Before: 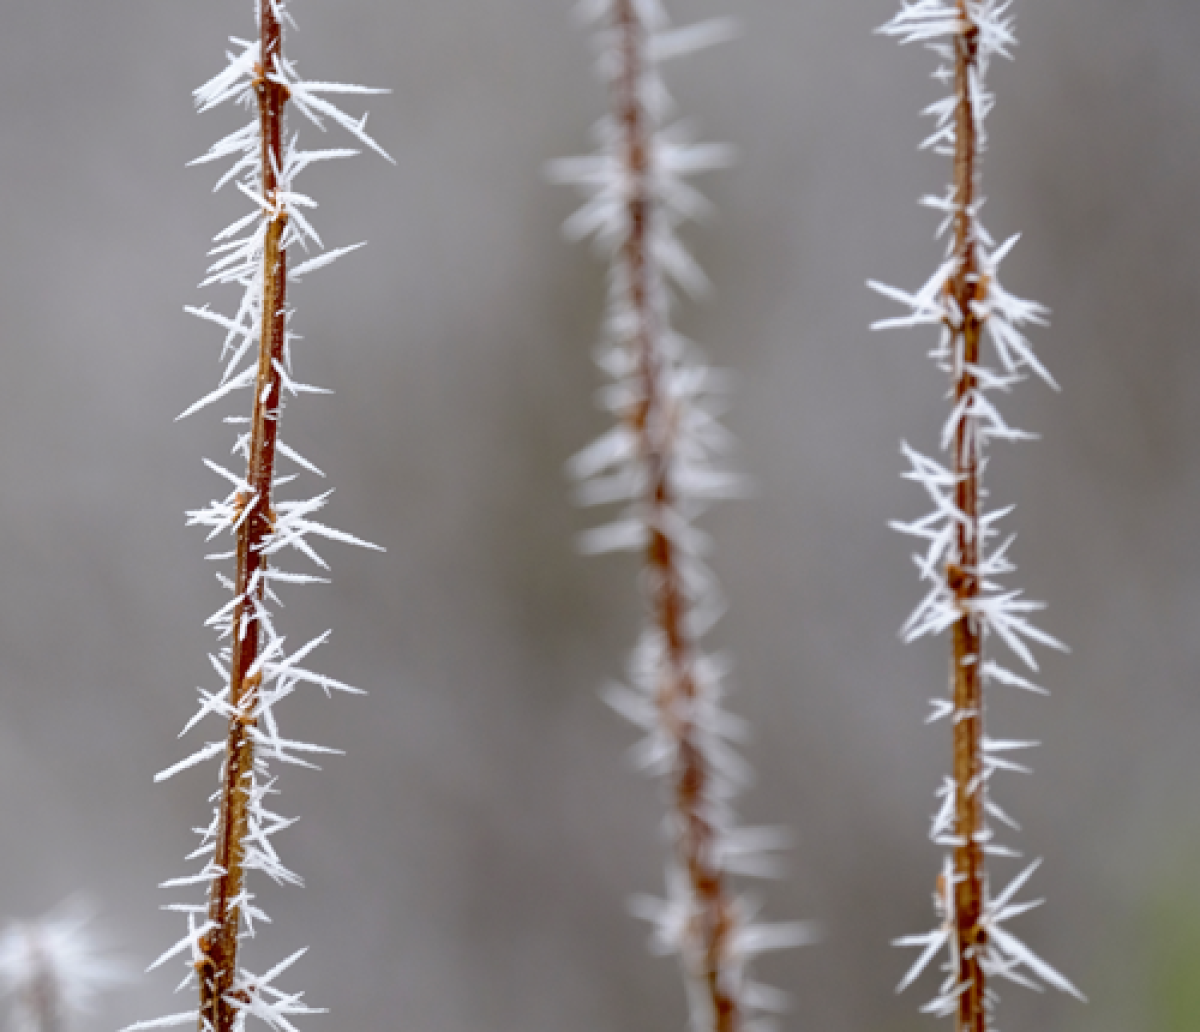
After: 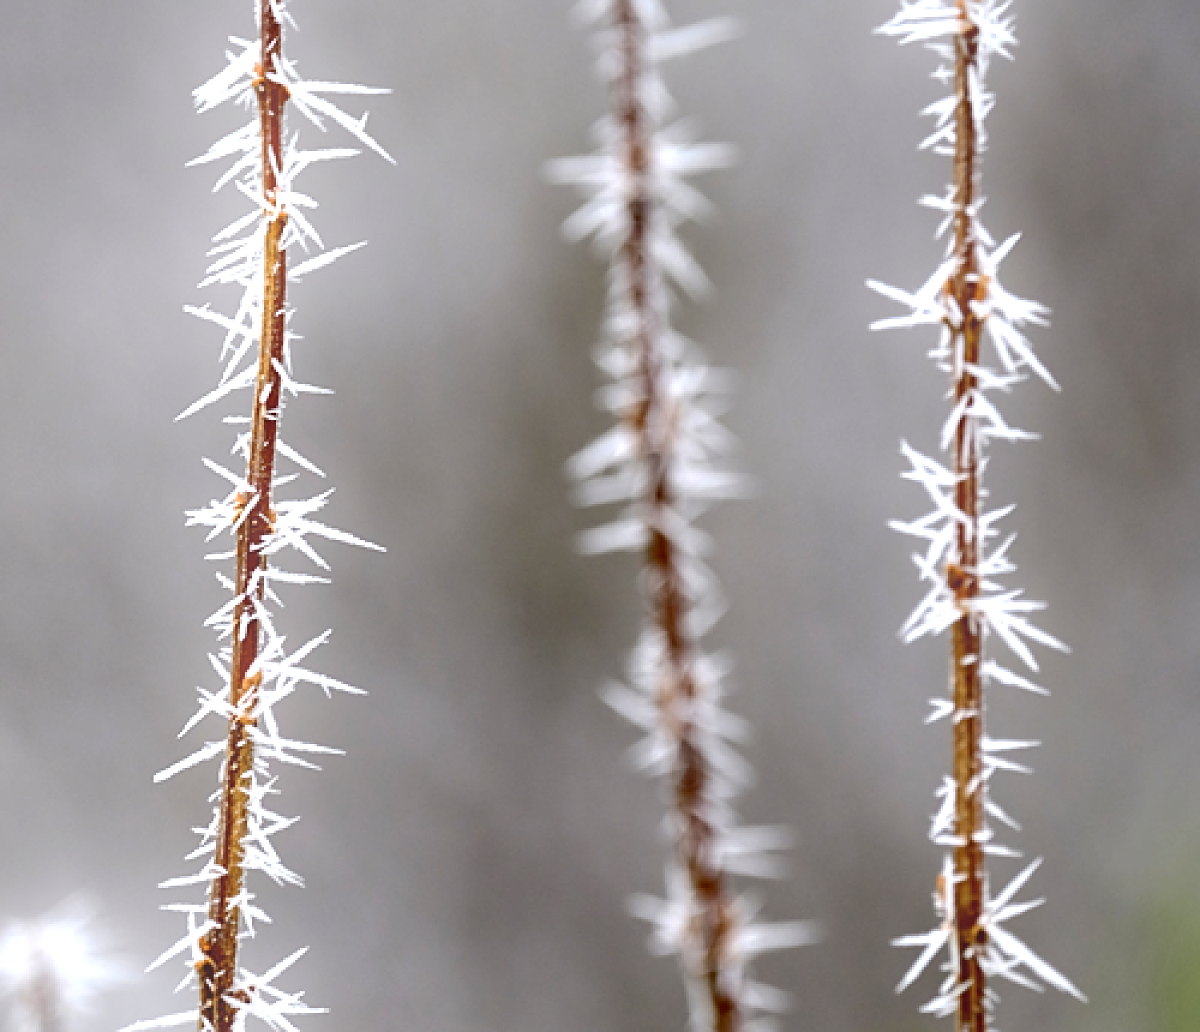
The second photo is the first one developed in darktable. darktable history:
bloom: size 9%, threshold 100%, strength 7%
sharpen: on, module defaults
tone equalizer: -8 EV -0.75 EV, -7 EV -0.7 EV, -6 EV -0.6 EV, -5 EV -0.4 EV, -3 EV 0.4 EV, -2 EV 0.6 EV, -1 EV 0.7 EV, +0 EV 0.75 EV, edges refinement/feathering 500, mask exposure compensation -1.57 EV, preserve details no
